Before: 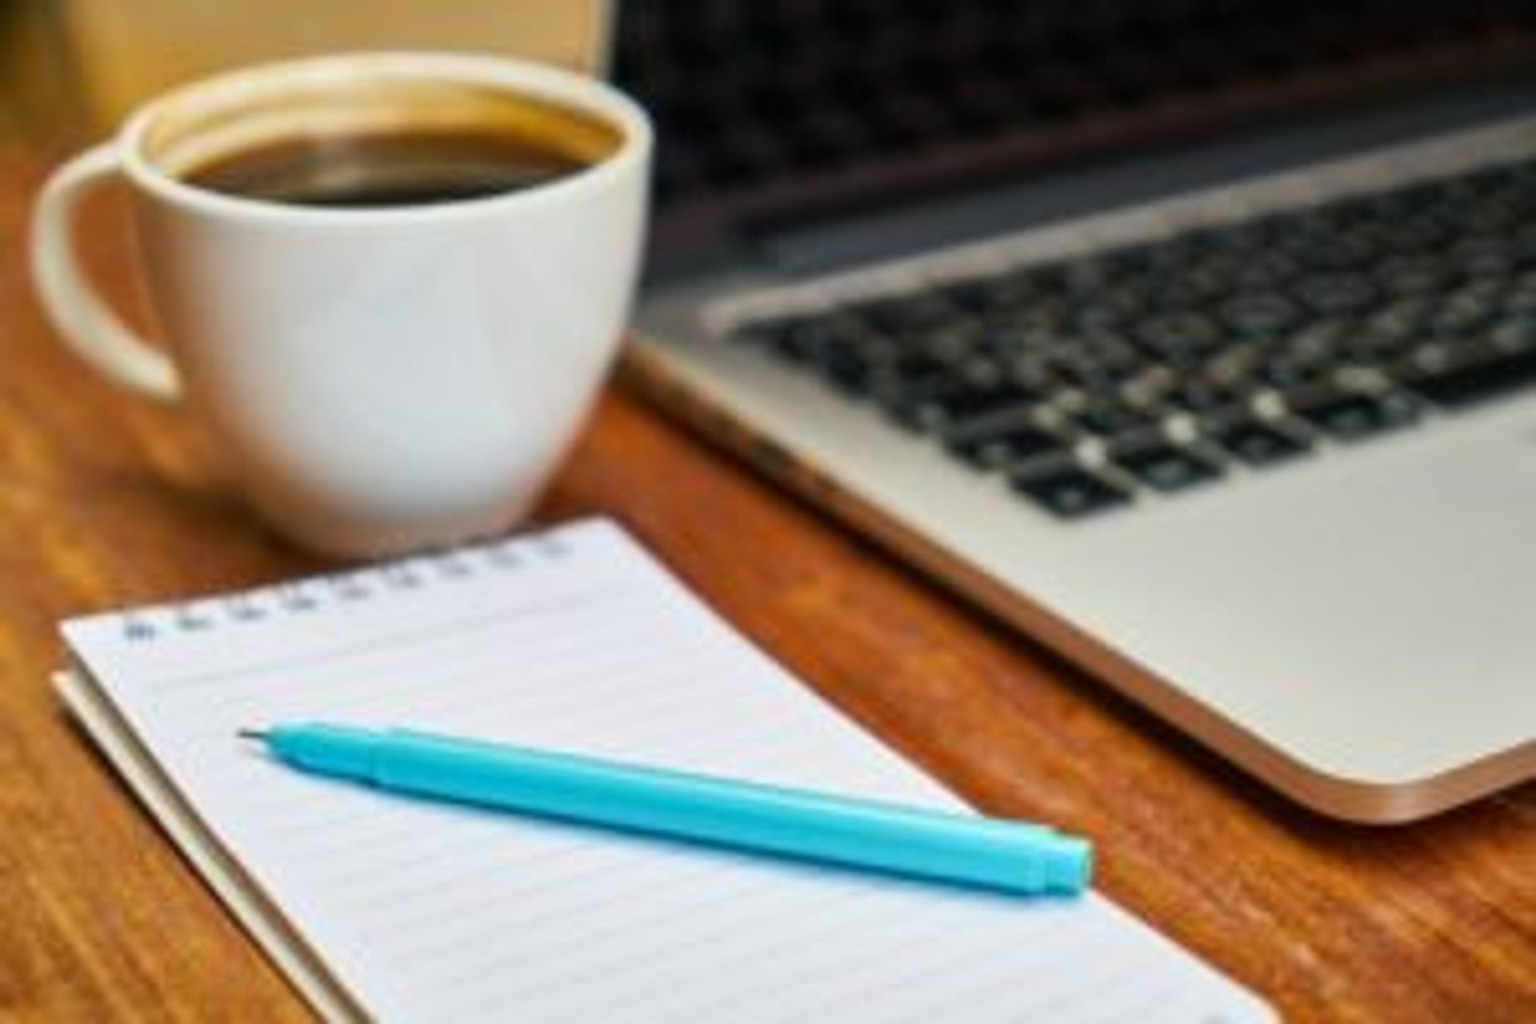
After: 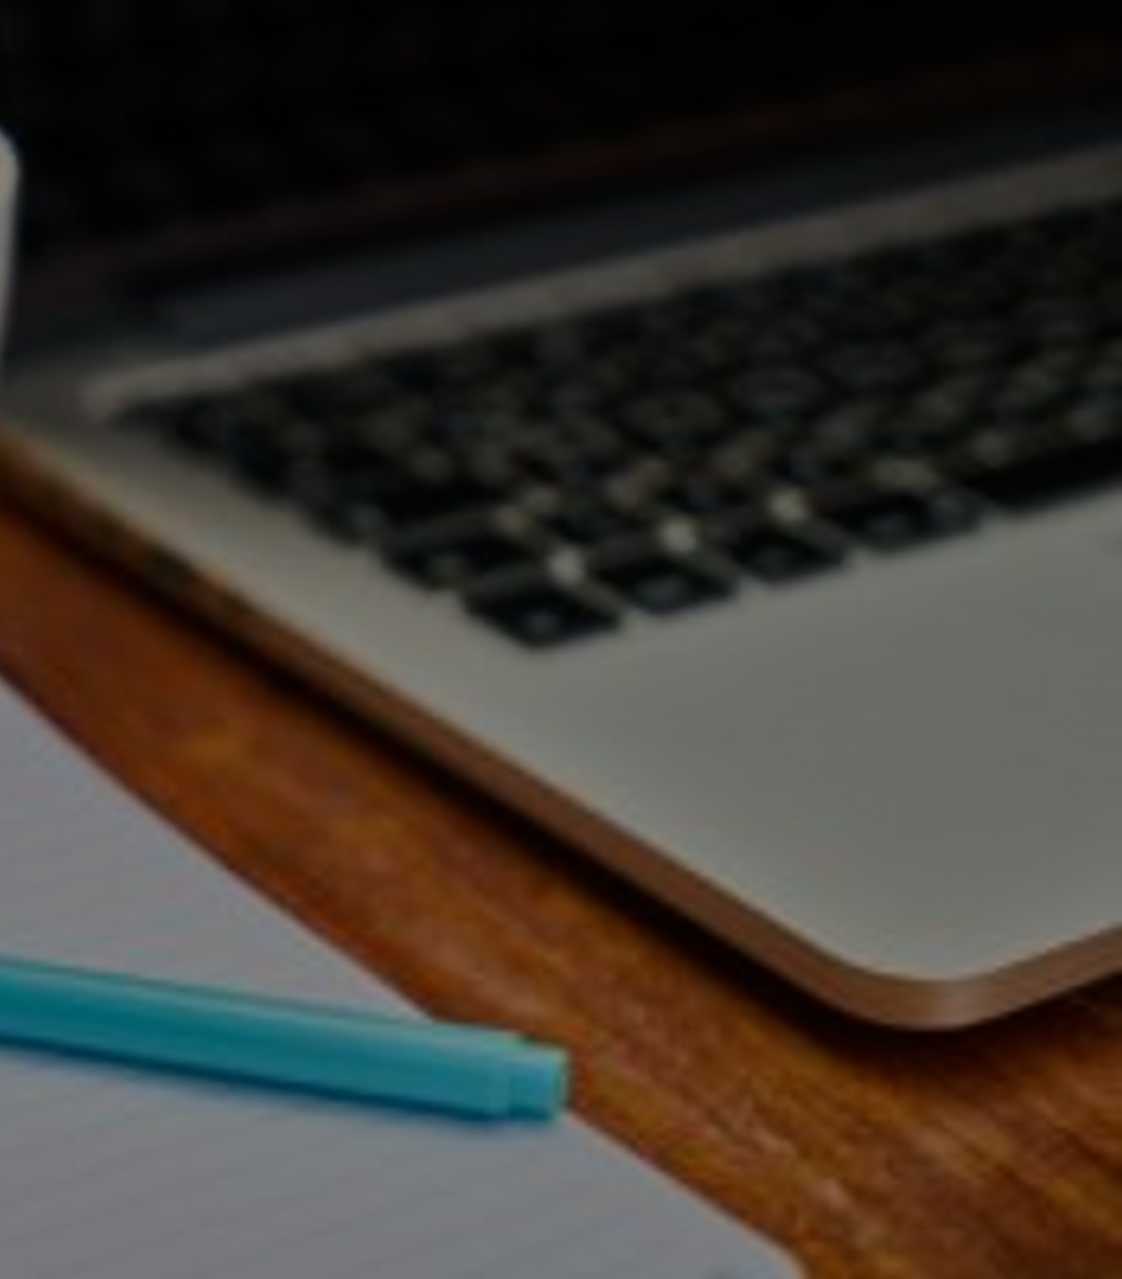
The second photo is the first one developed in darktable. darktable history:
tone equalizer: -8 EV -1.97 EV, -7 EV -1.98 EV, -6 EV -1.99 EV, -5 EV -1.99 EV, -4 EV -1.98 EV, -3 EV -1.99 EV, -2 EV -1.99 EV, -1 EV -1.62 EV, +0 EV -2 EV
crop: left 41.56%
